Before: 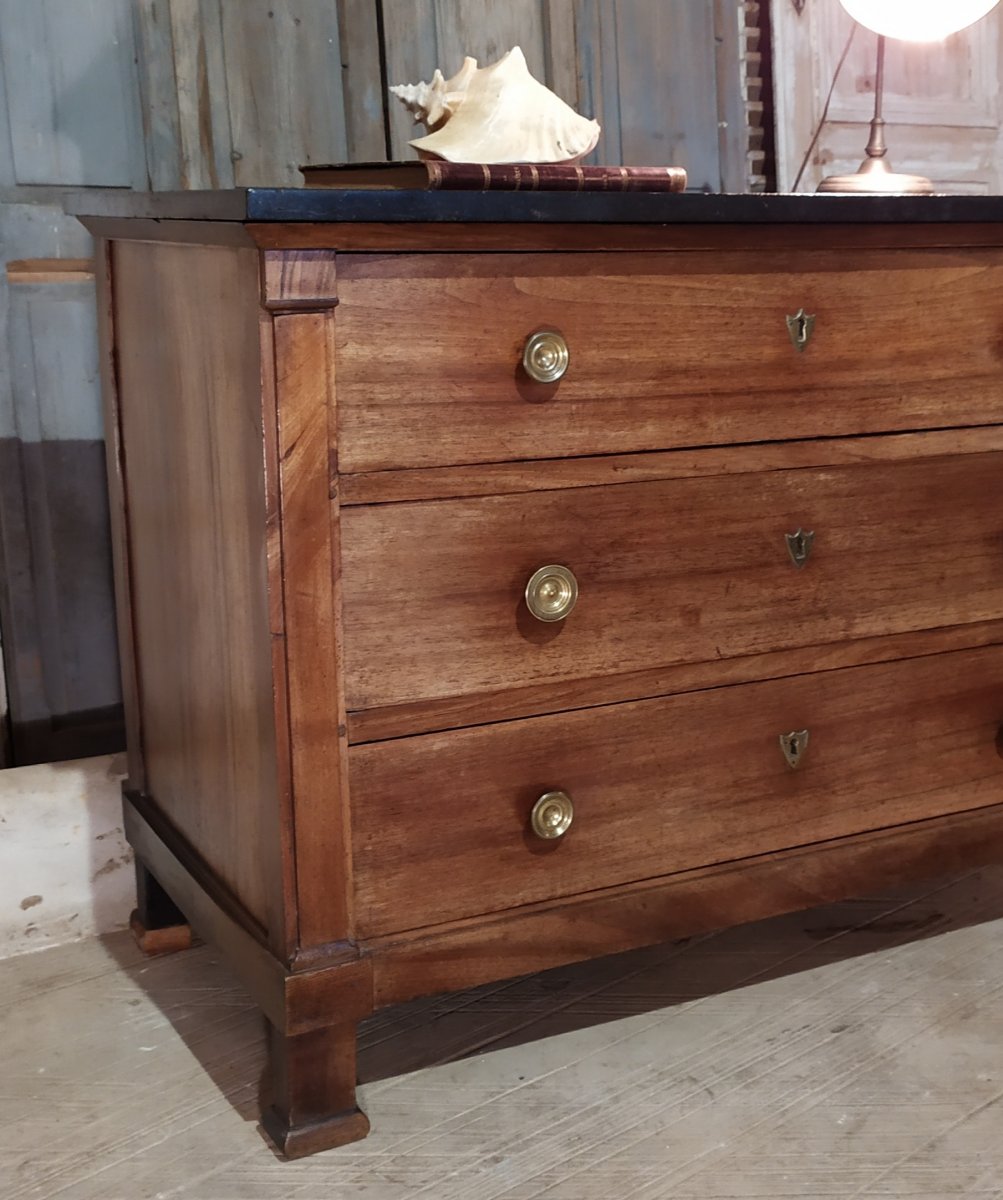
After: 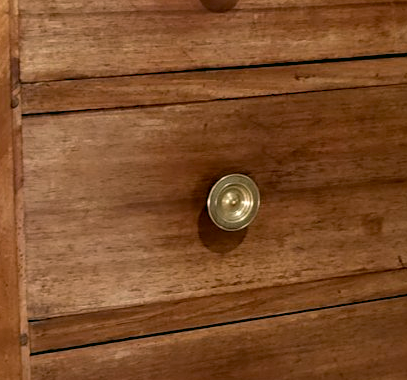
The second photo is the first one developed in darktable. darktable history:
exposure: black level correction 0.009, exposure 0.015 EV, compensate highlight preservation false
crop: left 31.745%, top 32.586%, right 27.649%, bottom 35.7%
levels: white 99.94%, levels [0.016, 0.484, 0.953]
color correction: highlights a* 4.43, highlights b* 4.93, shadows a* -7.18, shadows b* 4.84
